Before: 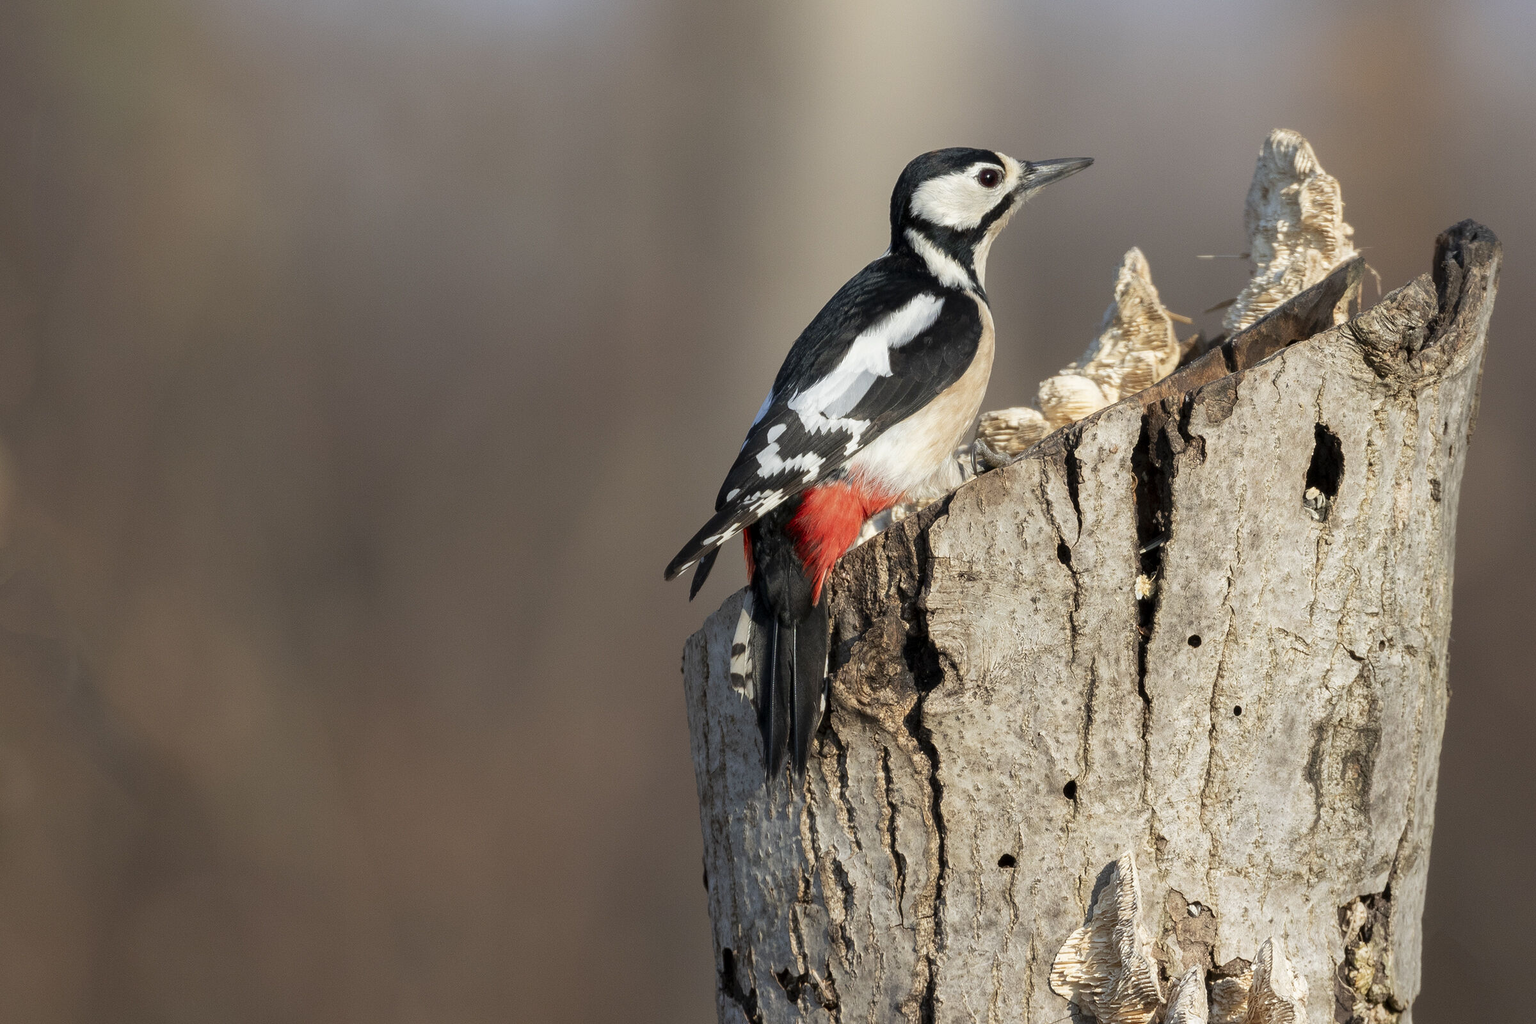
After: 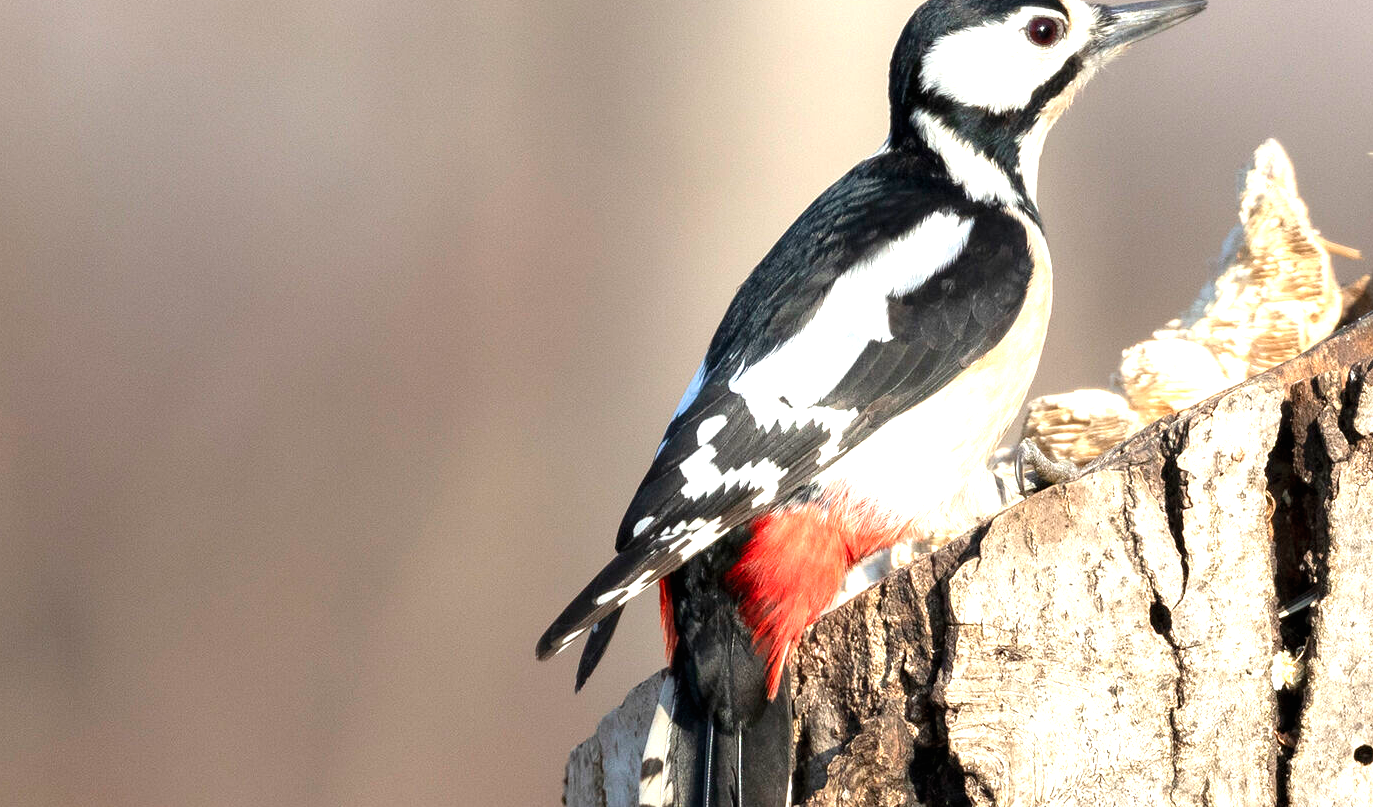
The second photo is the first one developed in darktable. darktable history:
crop: left 20.932%, top 15.471%, right 21.848%, bottom 34.081%
exposure: black level correction 0, exposure 1.3 EV, compensate exposure bias true, compensate highlight preservation false
